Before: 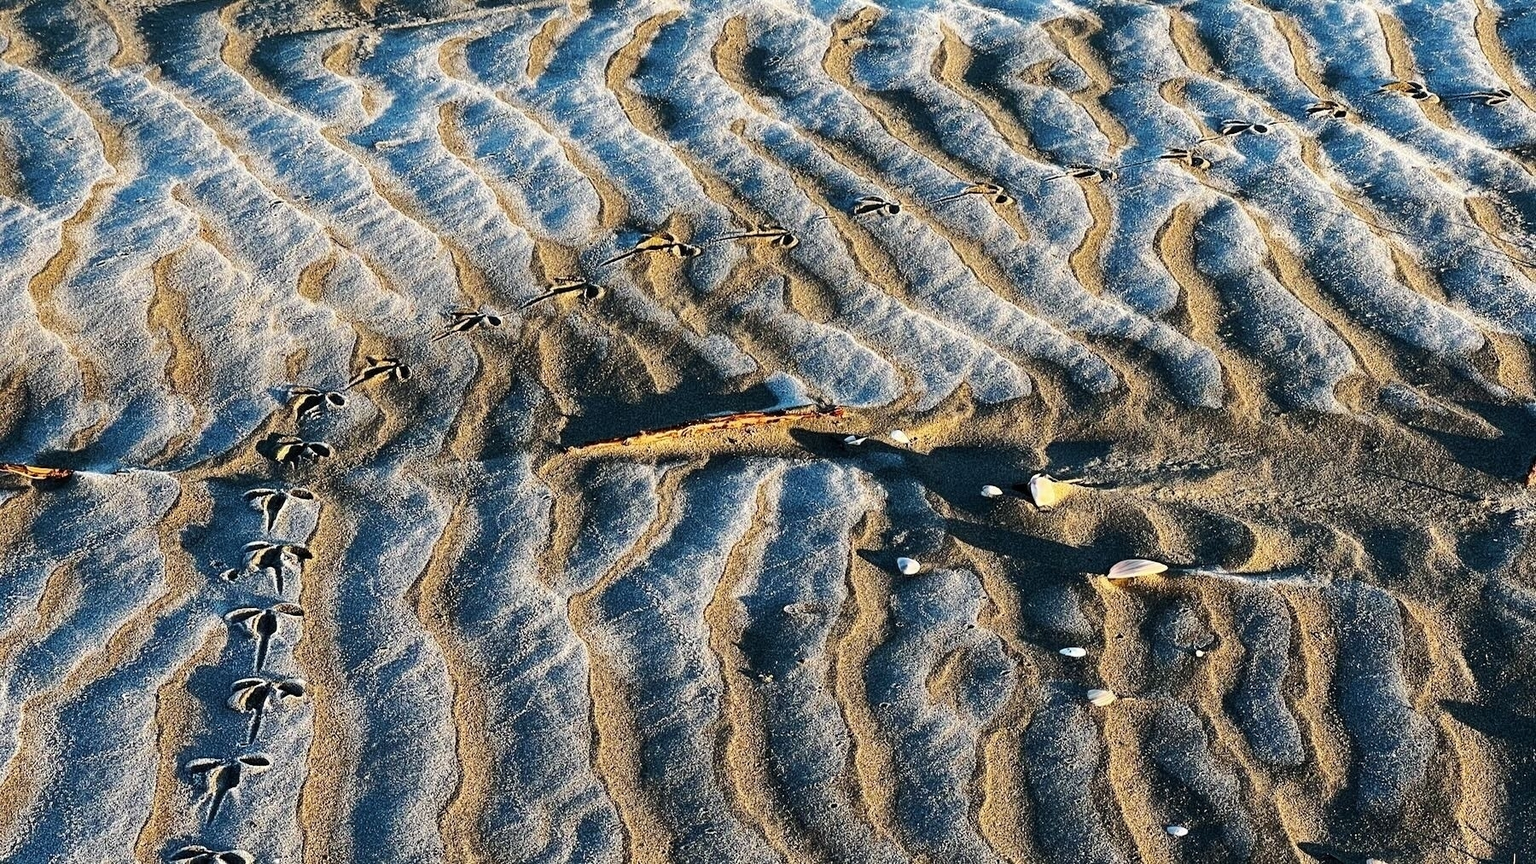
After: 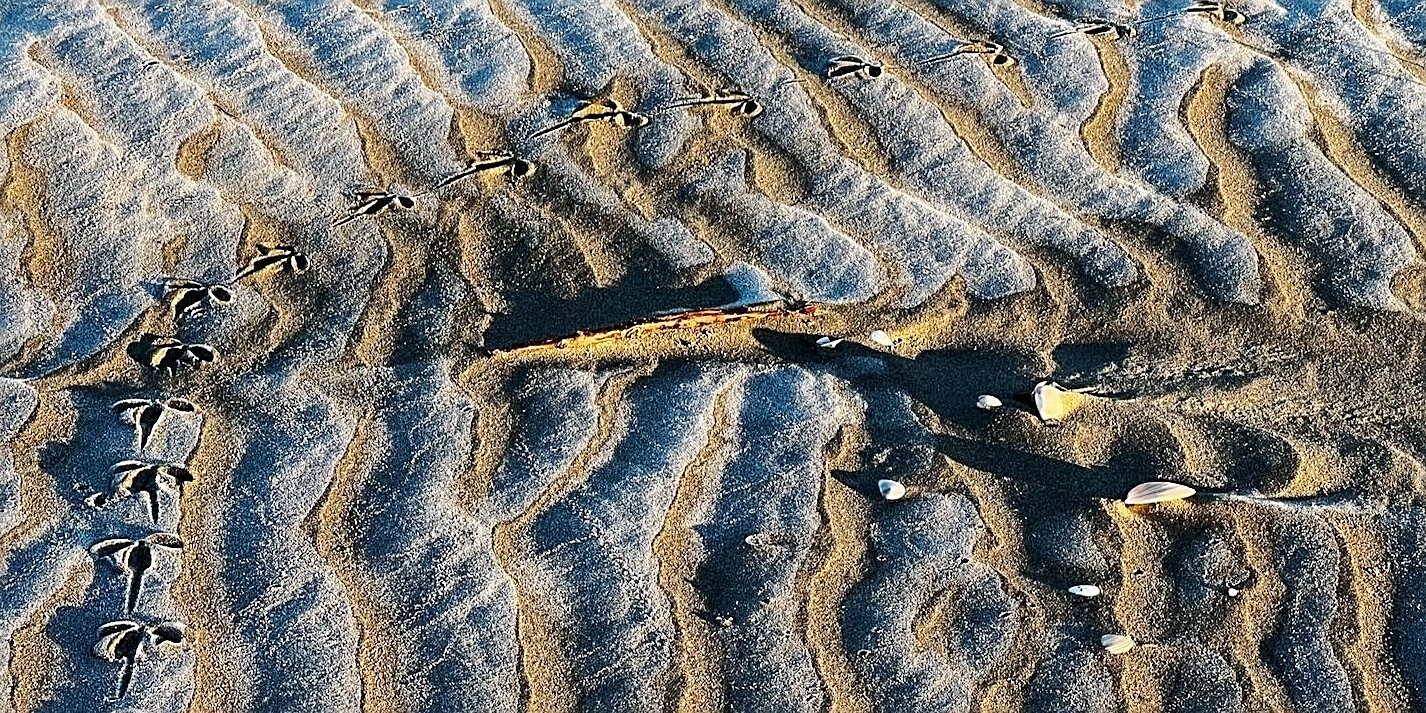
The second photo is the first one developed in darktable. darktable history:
crop: left 9.639%, top 17.233%, right 11.119%, bottom 12.341%
color balance rgb: power › luminance -3.675%, power › hue 139.98°, perceptual saturation grading › global saturation 0.323%, global vibrance 5.38%
sharpen: on, module defaults
